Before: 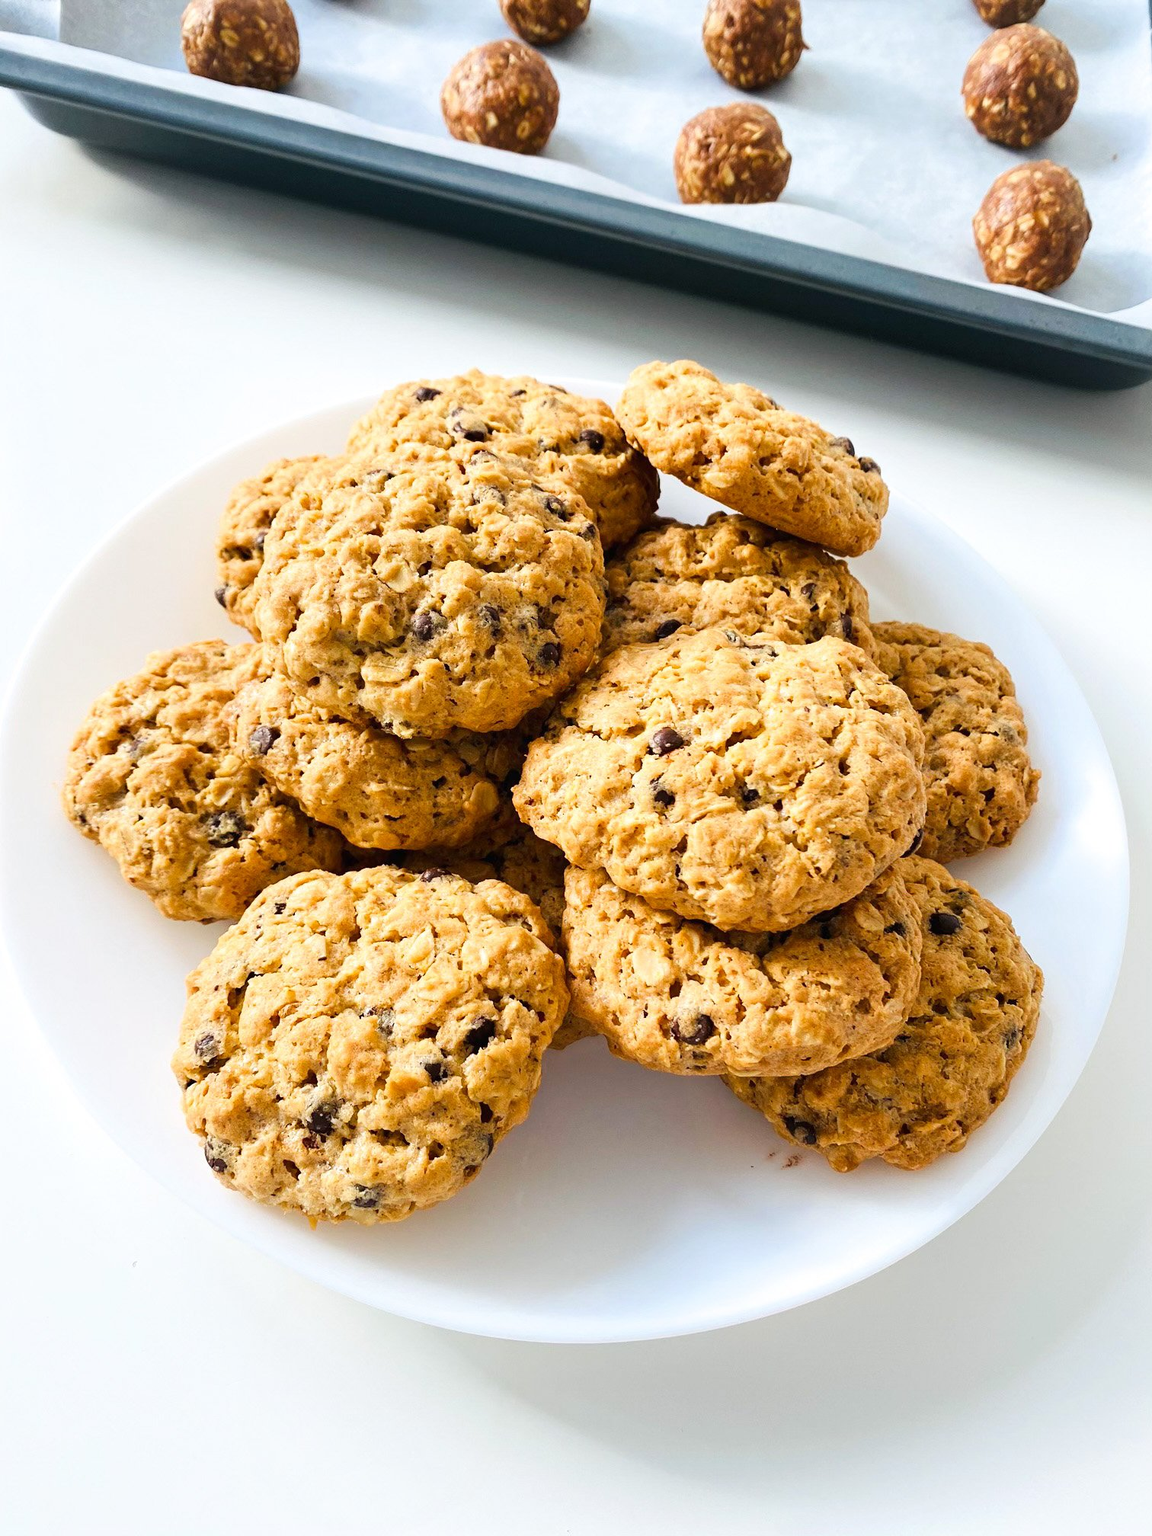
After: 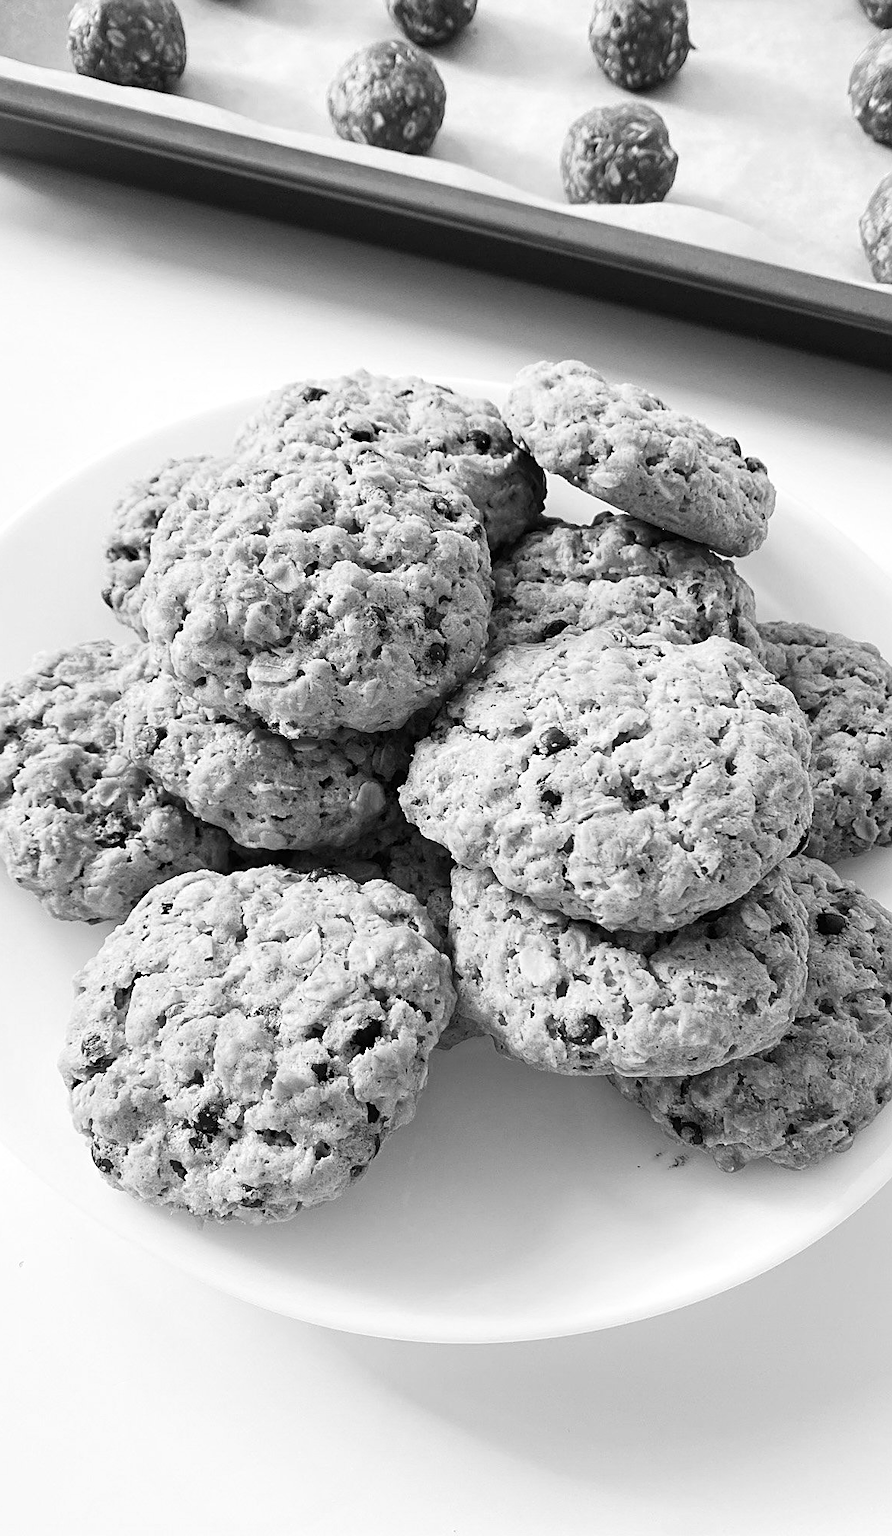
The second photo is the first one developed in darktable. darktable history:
white balance: red 1.009, blue 1.027
crop: left 9.88%, right 12.664%
monochrome: on, module defaults
sharpen: on, module defaults
